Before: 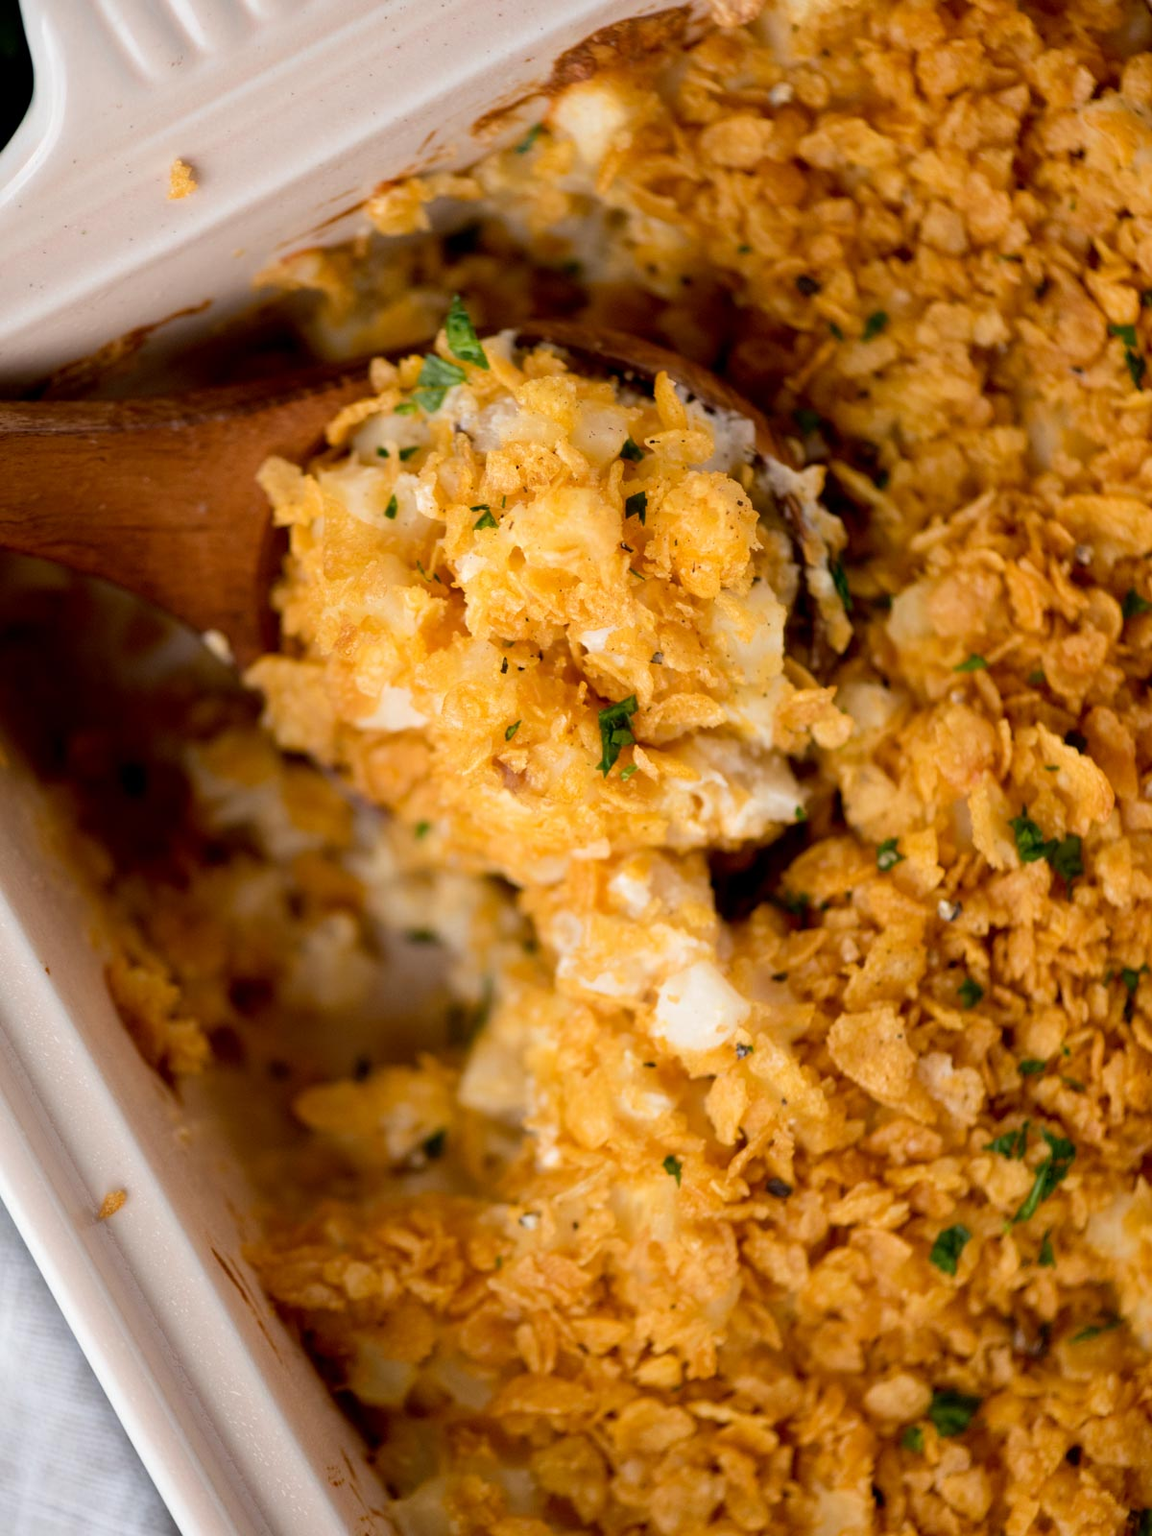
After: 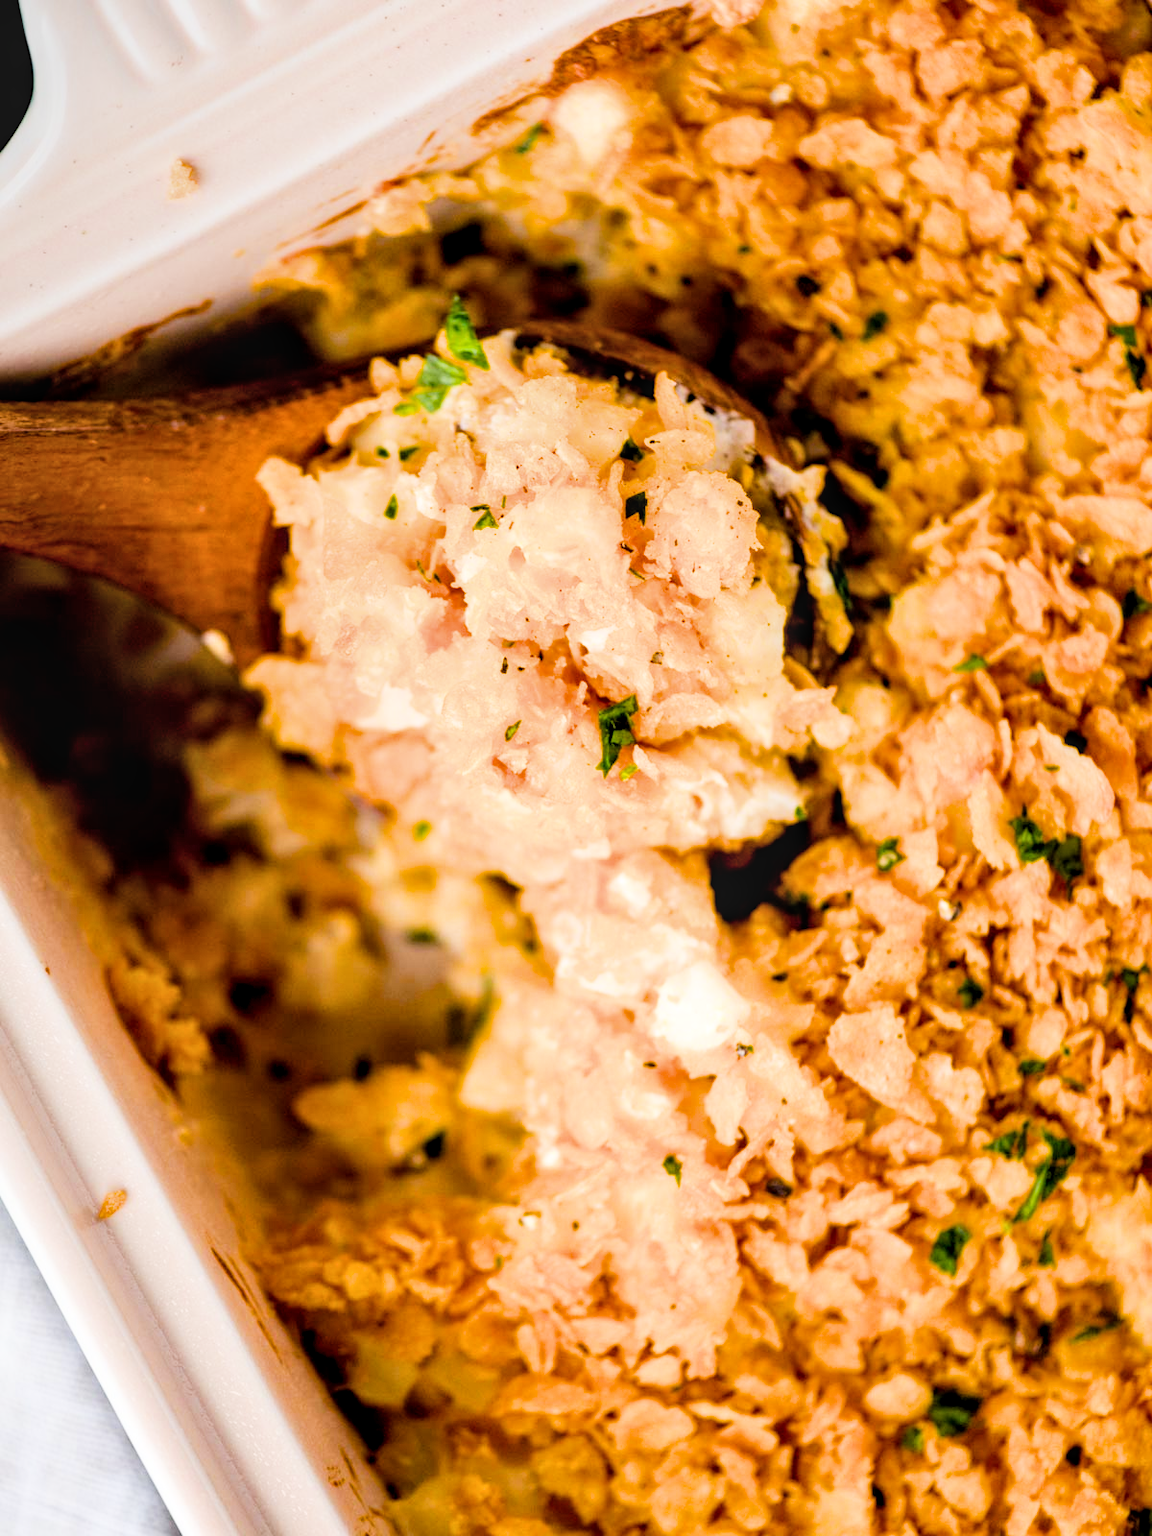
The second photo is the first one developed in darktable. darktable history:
color balance rgb: perceptual saturation grading › global saturation 30%, global vibrance 10%
local contrast: on, module defaults
exposure: black level correction 0, exposure 1.1 EV, compensate exposure bias true, compensate highlight preservation false
filmic rgb: black relative exposure -5 EV, hardness 2.88, contrast 1.3, highlights saturation mix -30%
